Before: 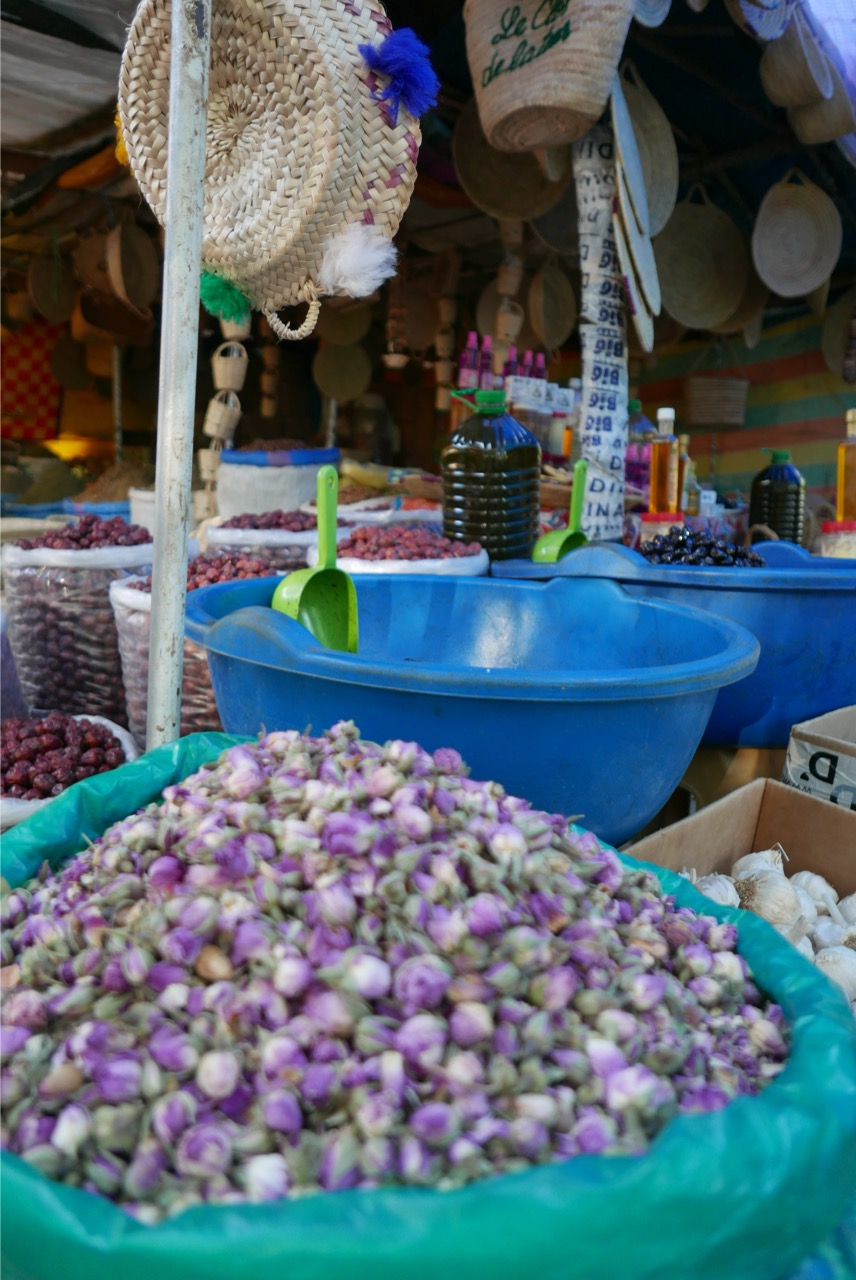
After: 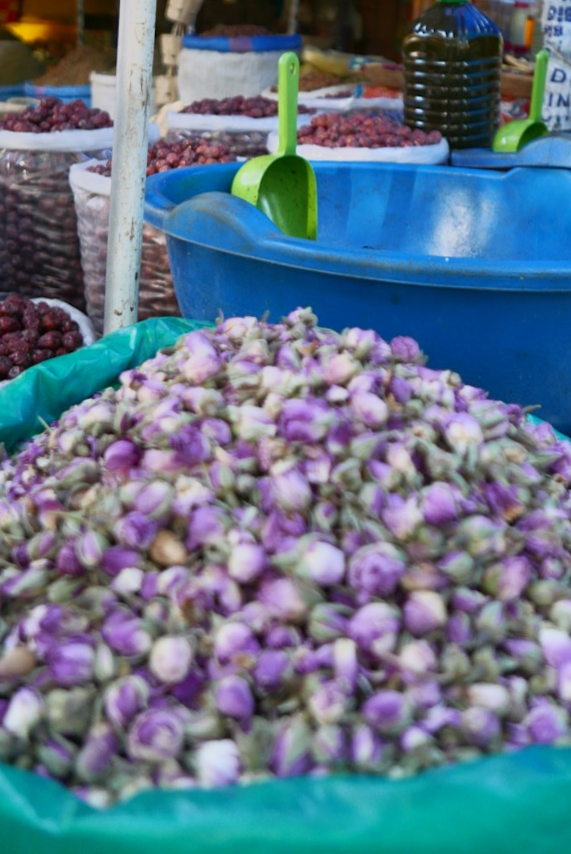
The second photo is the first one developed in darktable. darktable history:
white balance: red 1.009, blue 1.027
crop and rotate: angle -0.82°, left 3.85%, top 31.828%, right 27.992%
tone equalizer: -7 EV -0.63 EV, -6 EV 1 EV, -5 EV -0.45 EV, -4 EV 0.43 EV, -3 EV 0.41 EV, -2 EV 0.15 EV, -1 EV -0.15 EV, +0 EV -0.39 EV, smoothing diameter 25%, edges refinement/feathering 10, preserve details guided filter
